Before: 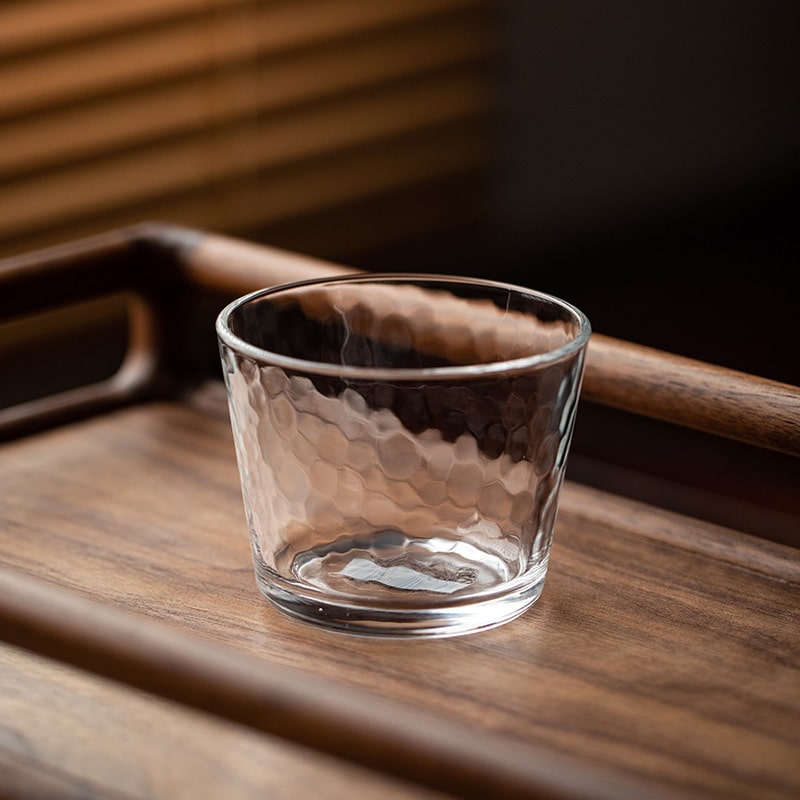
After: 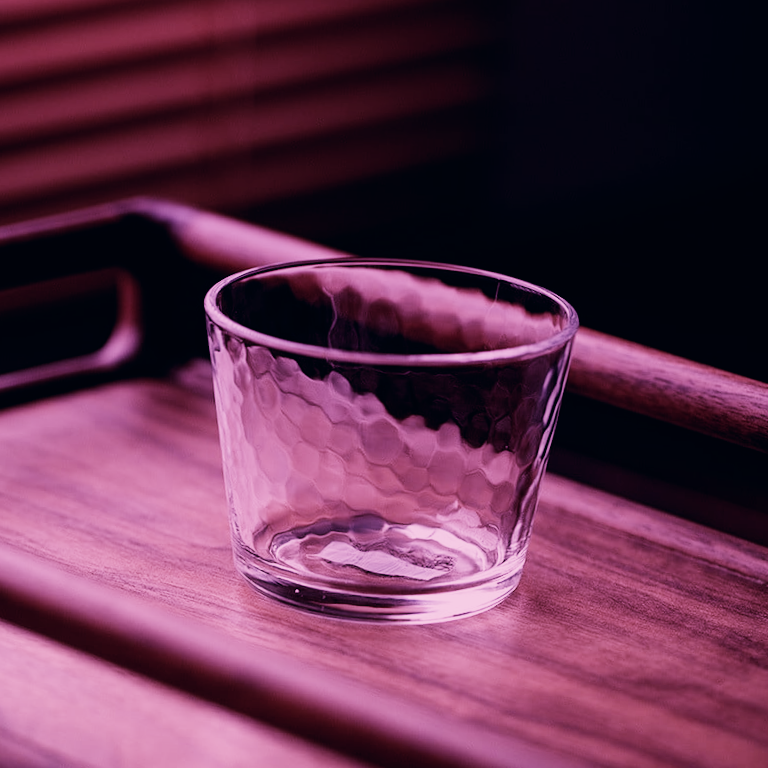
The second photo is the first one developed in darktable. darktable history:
tone equalizer: on, module defaults
color calibration: illuminant custom, x 0.261, y 0.521, temperature 7054.11 K
sigmoid: skew -0.2, preserve hue 0%, red attenuation 0.1, red rotation 0.035, green attenuation 0.1, green rotation -0.017, blue attenuation 0.15, blue rotation -0.052, base primaries Rec2020
color correction: highlights a* 2.75, highlights b* 5, shadows a* -2.04, shadows b* -4.84, saturation 0.8
crop and rotate: angle -2.38°
graduated density: hue 238.83°, saturation 50%
